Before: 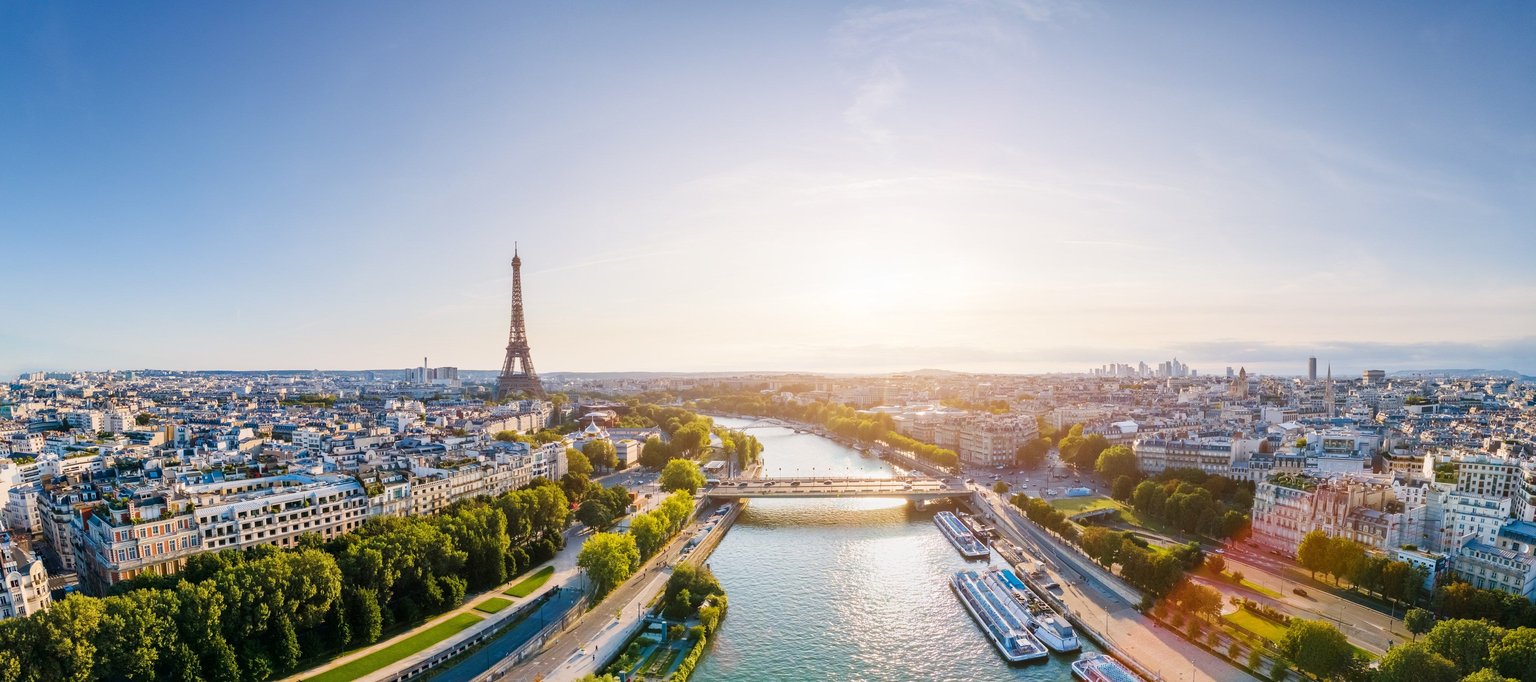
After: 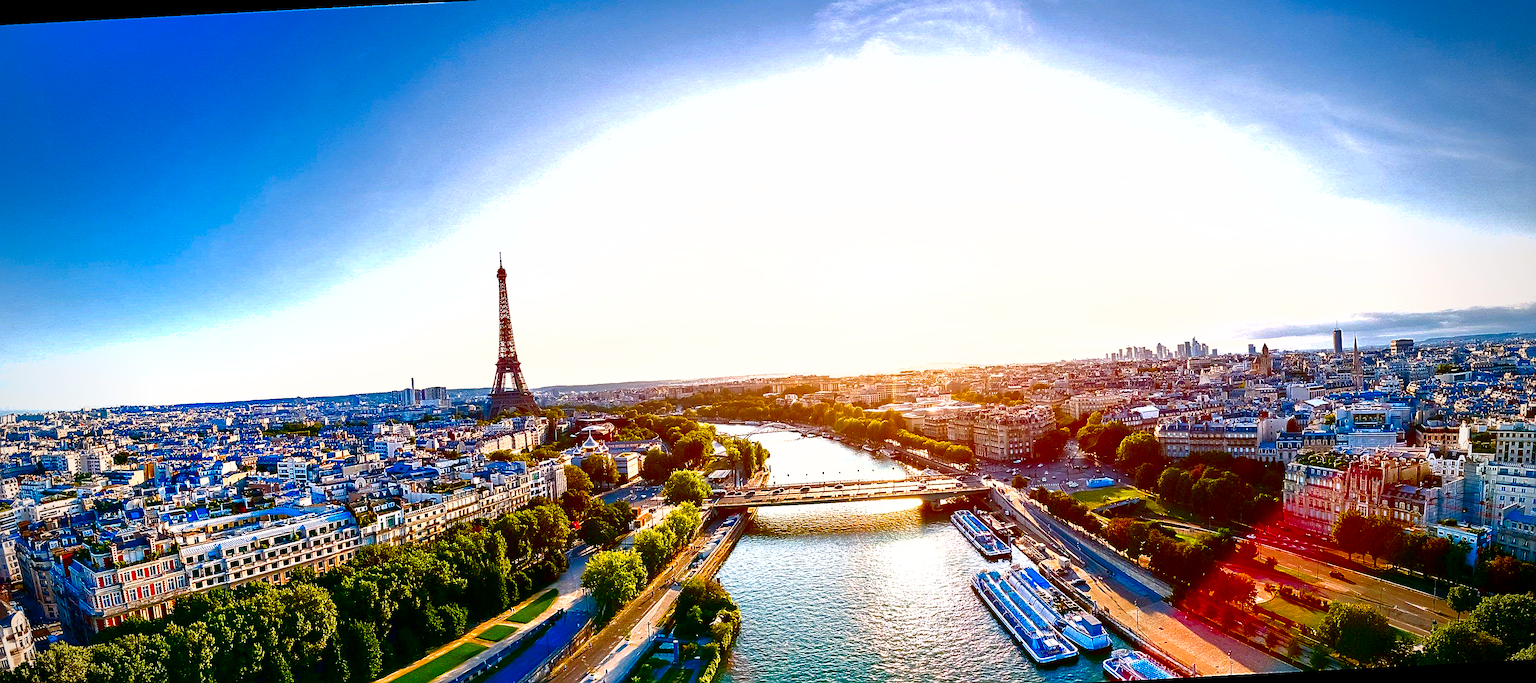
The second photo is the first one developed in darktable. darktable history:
rotate and perspective: rotation -3°, crop left 0.031, crop right 0.968, crop top 0.07, crop bottom 0.93
shadows and highlights: on, module defaults
contrast brightness saturation: brightness -1, saturation 1
exposure: exposure 0.722 EV, compensate highlight preservation false
vignetting: fall-off start 79.88%
sharpen: amount 1
